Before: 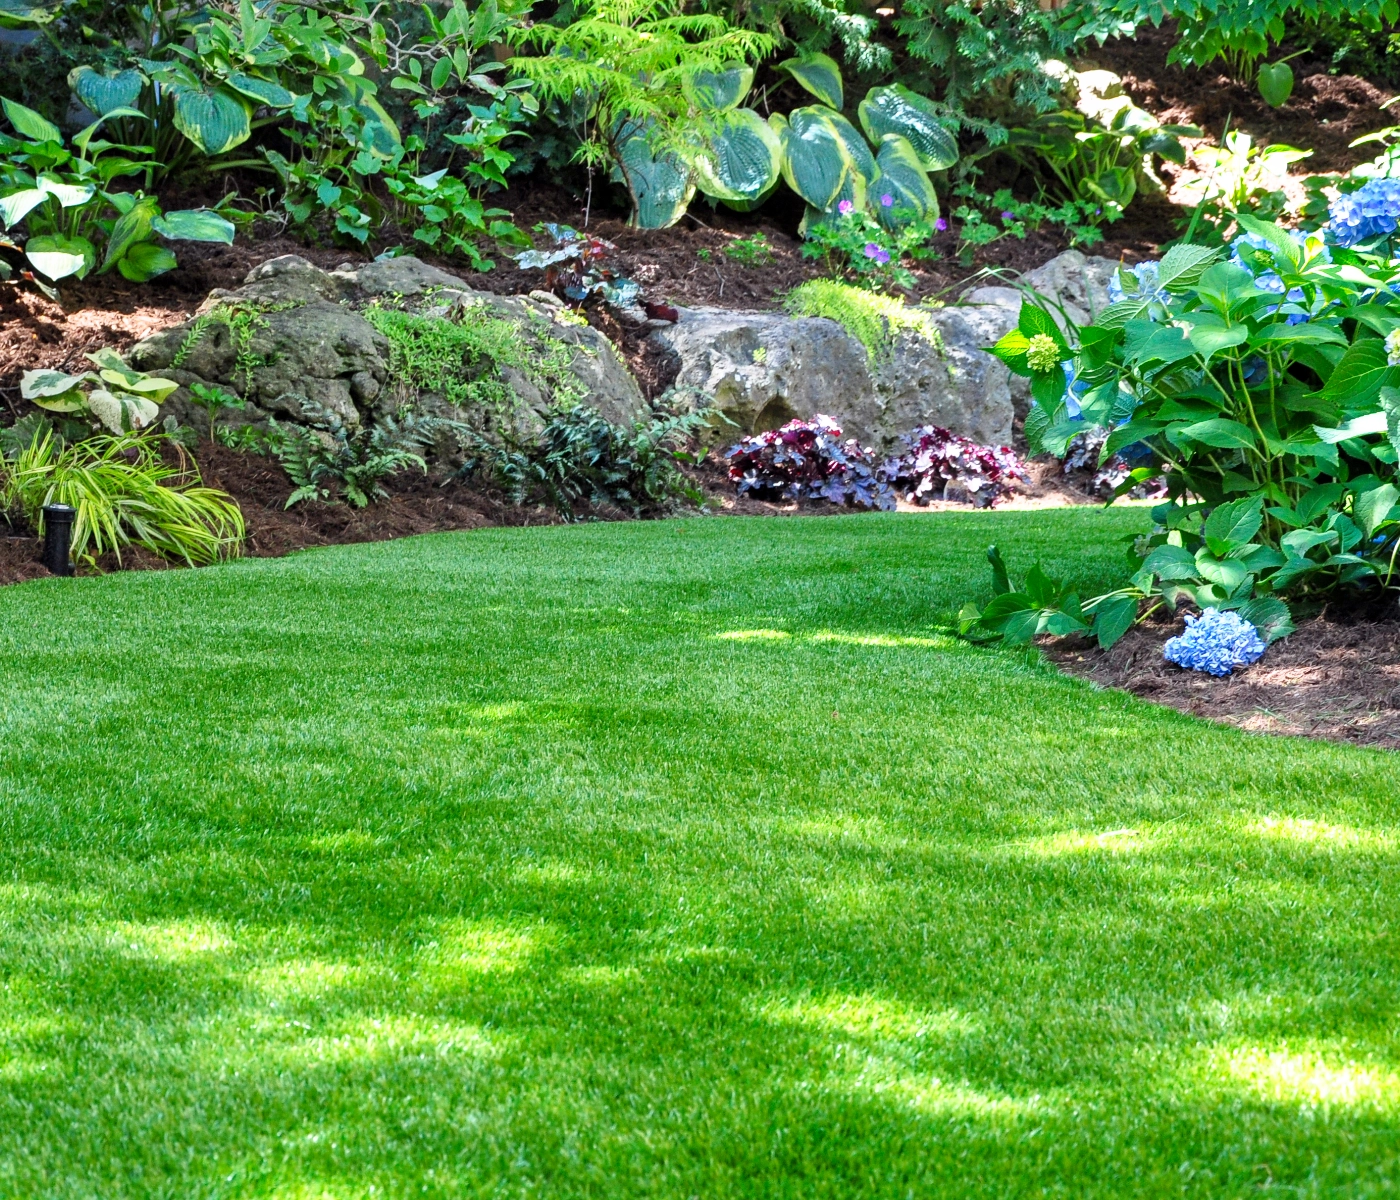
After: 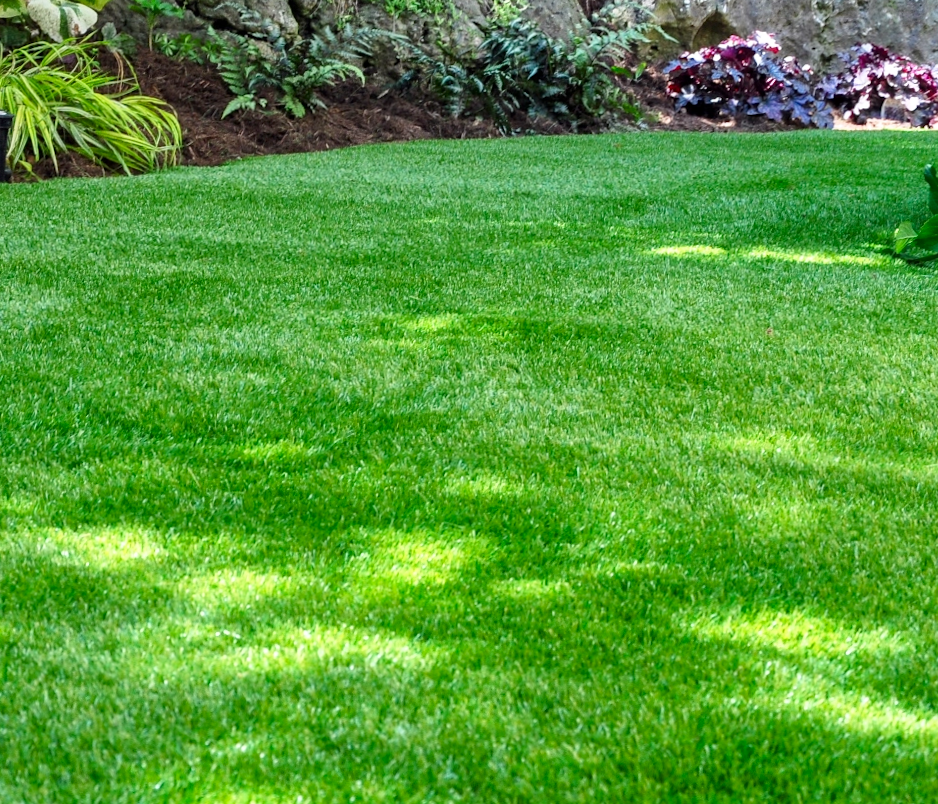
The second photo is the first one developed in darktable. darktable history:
crop and rotate: angle -0.82°, left 3.85%, top 31.828%, right 27.992%
contrast brightness saturation: contrast 0.03, brightness -0.04
